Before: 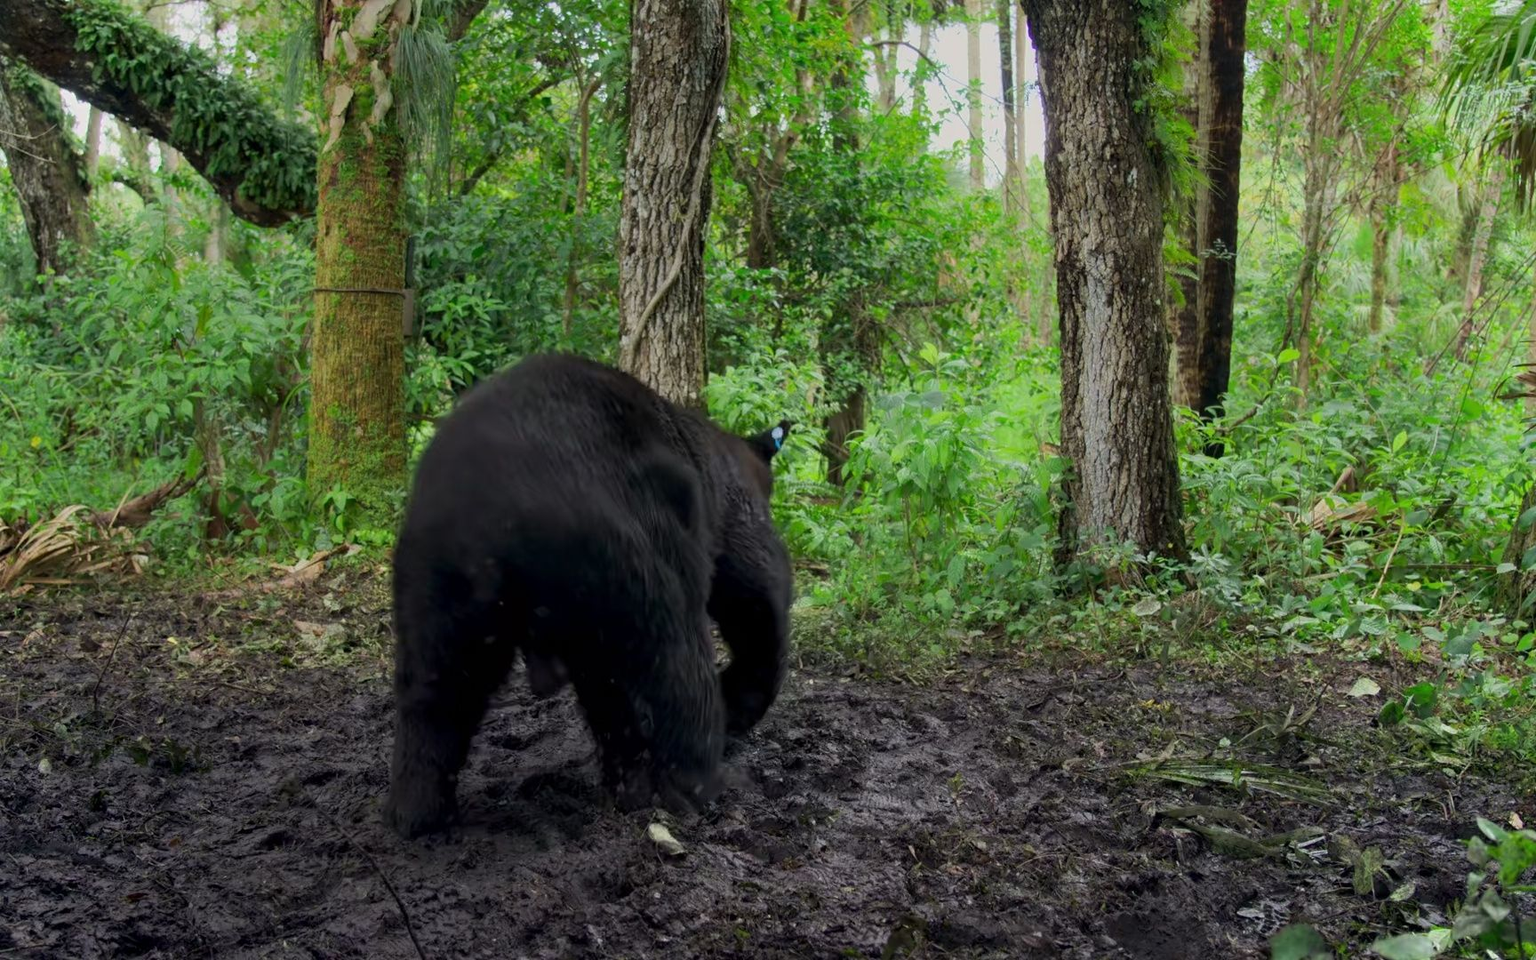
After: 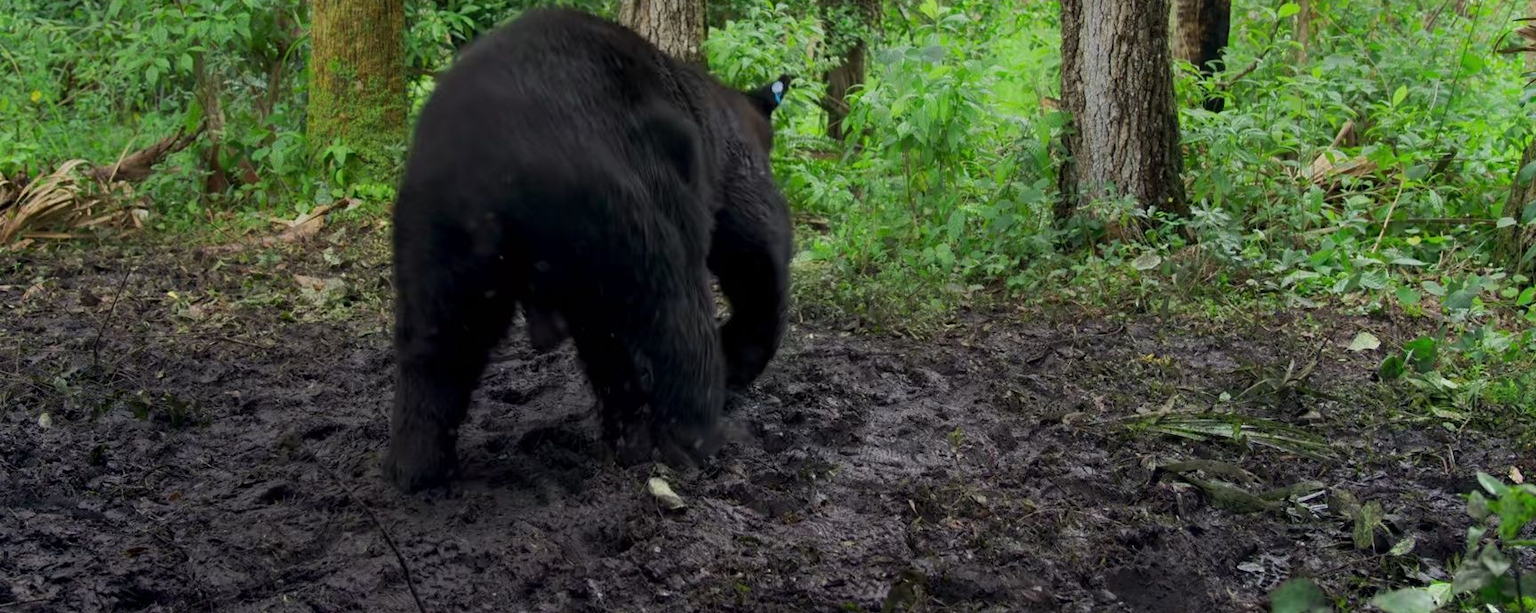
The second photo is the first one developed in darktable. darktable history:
crop and rotate: top 36.047%
